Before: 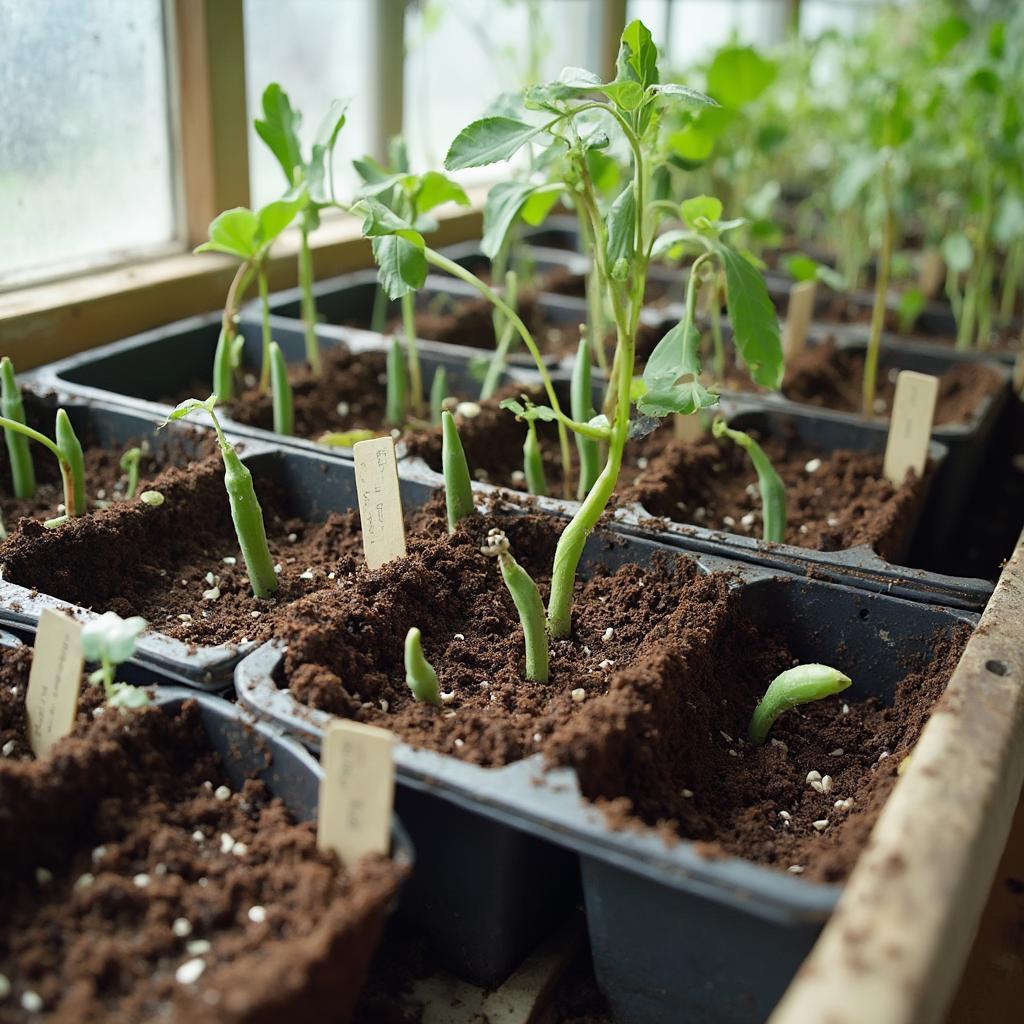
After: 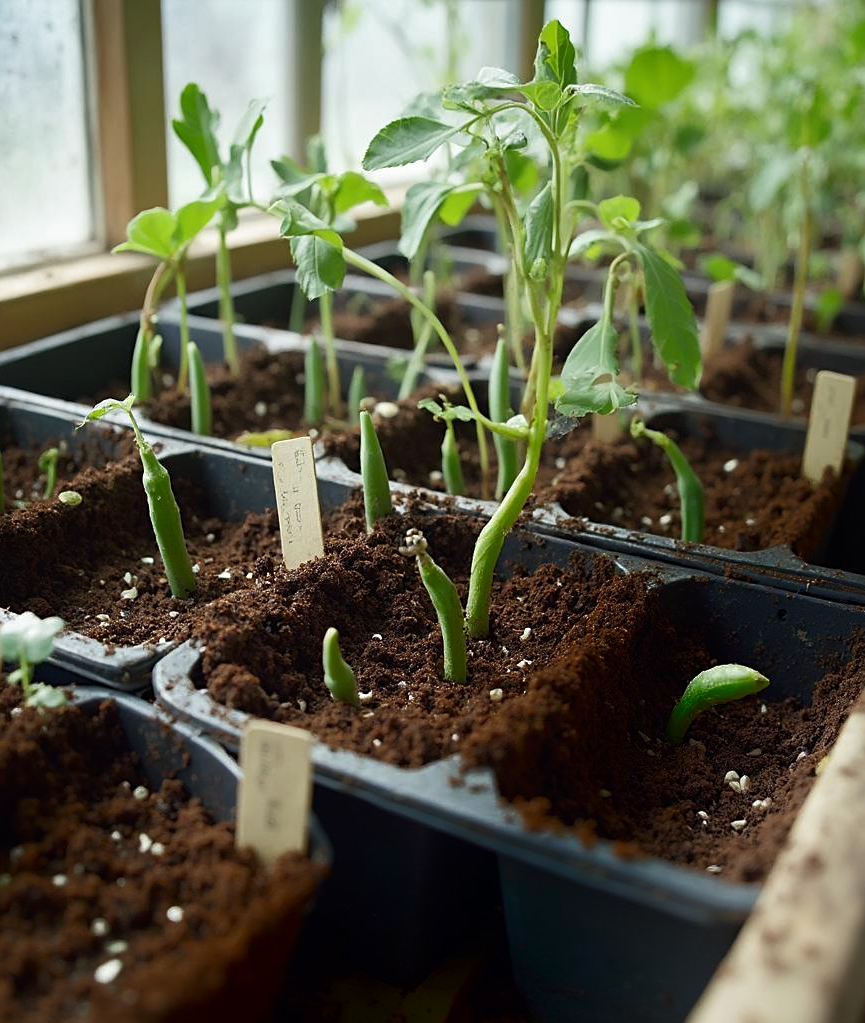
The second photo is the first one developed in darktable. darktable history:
sharpen: amount 0.2
crop: left 8.082%, right 7.363%
contrast brightness saturation: saturation -0.037
shadows and highlights: shadows -87.37, highlights -36.61, highlights color adjustment 40.18%, soften with gaussian
